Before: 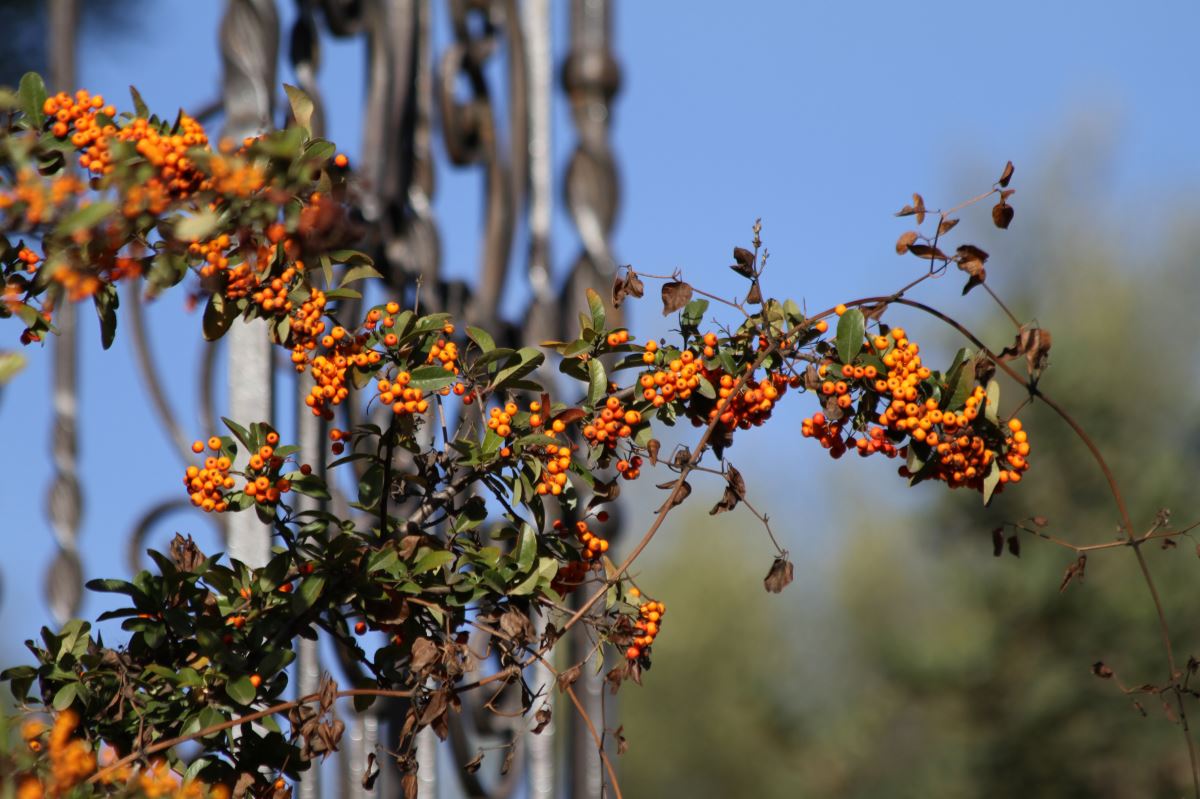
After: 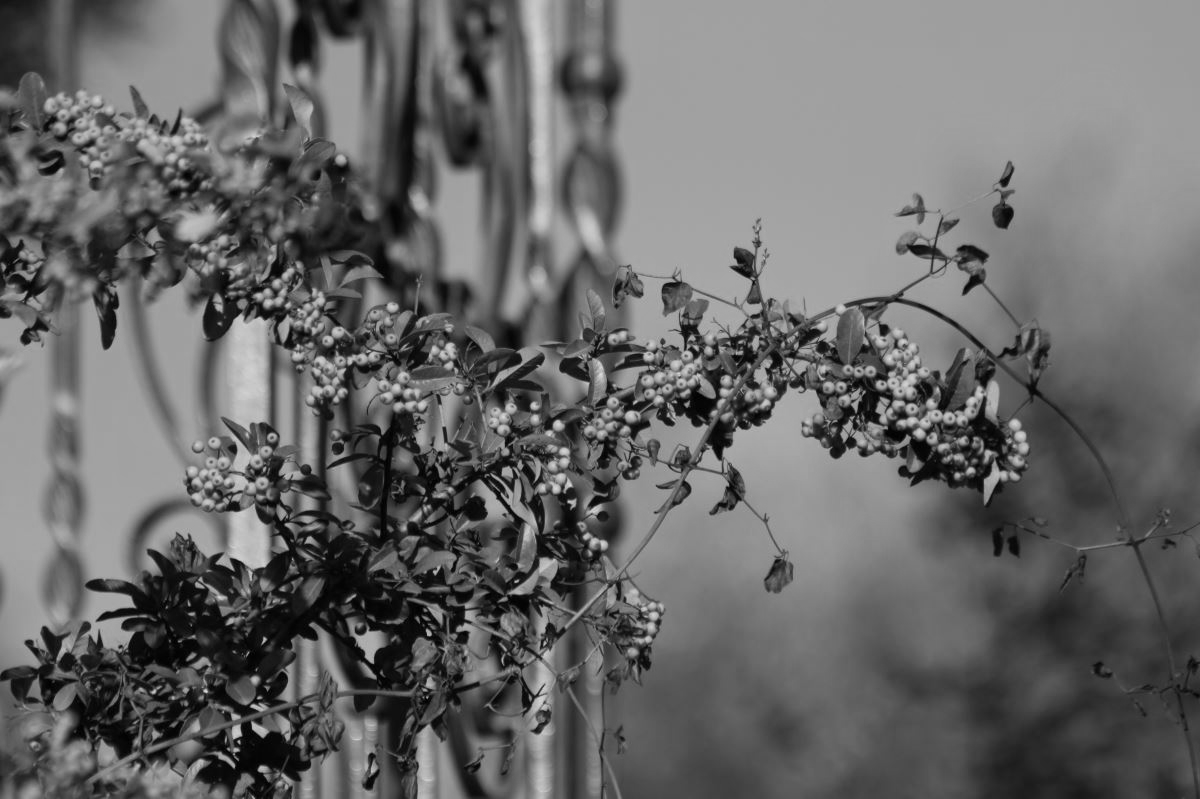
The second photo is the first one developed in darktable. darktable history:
exposure: exposure -0.048 EV, compensate highlight preservation false
monochrome: on, module defaults
